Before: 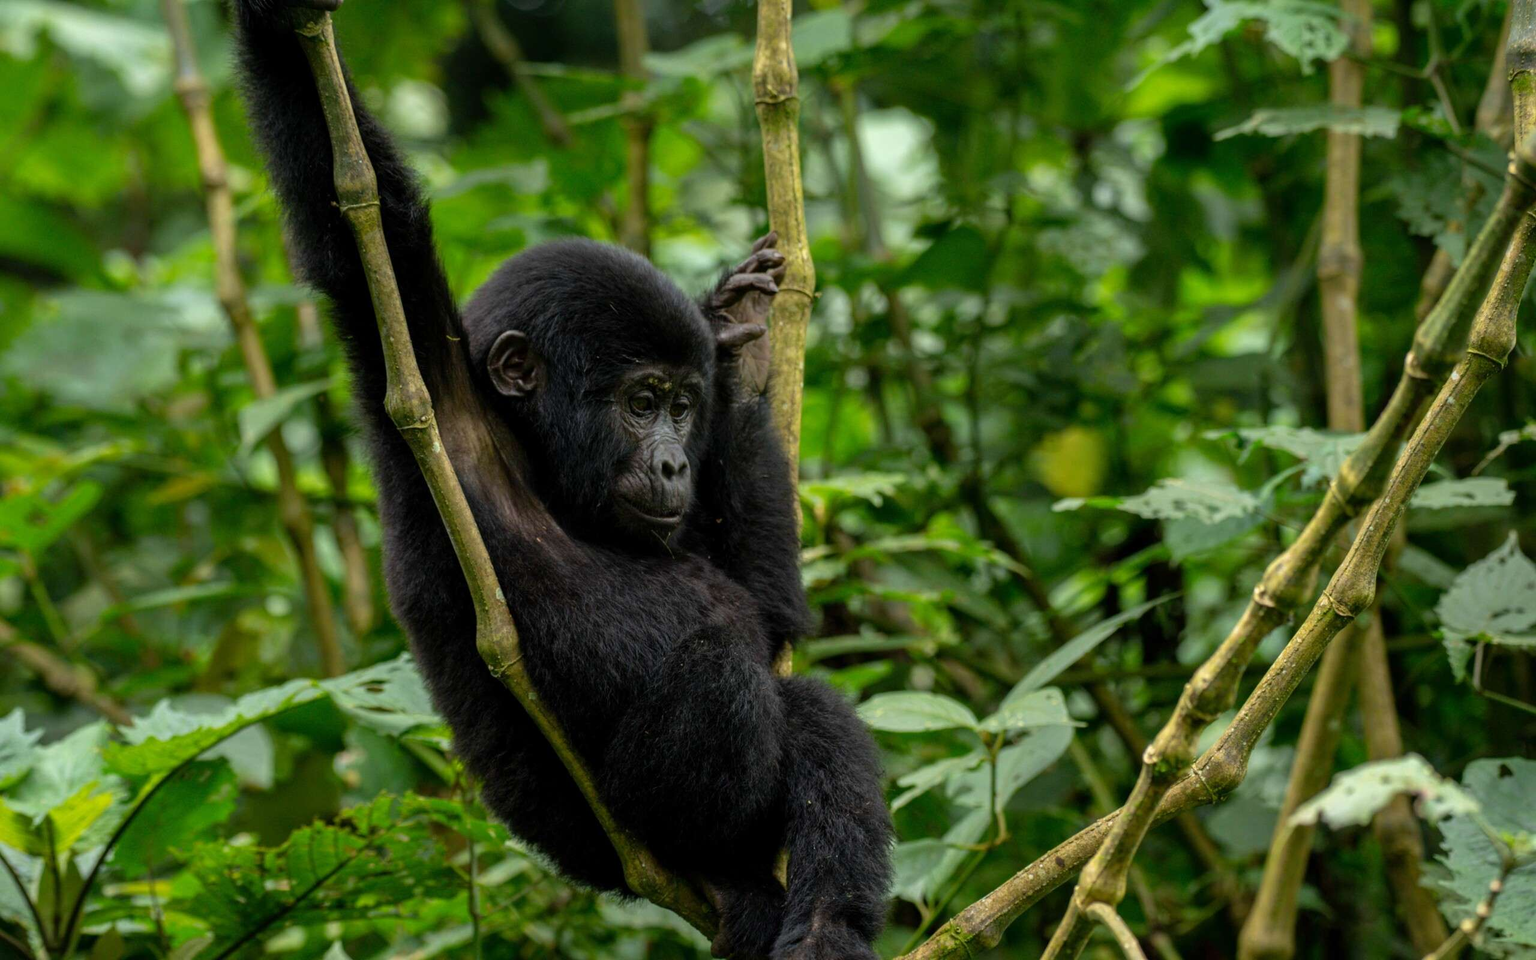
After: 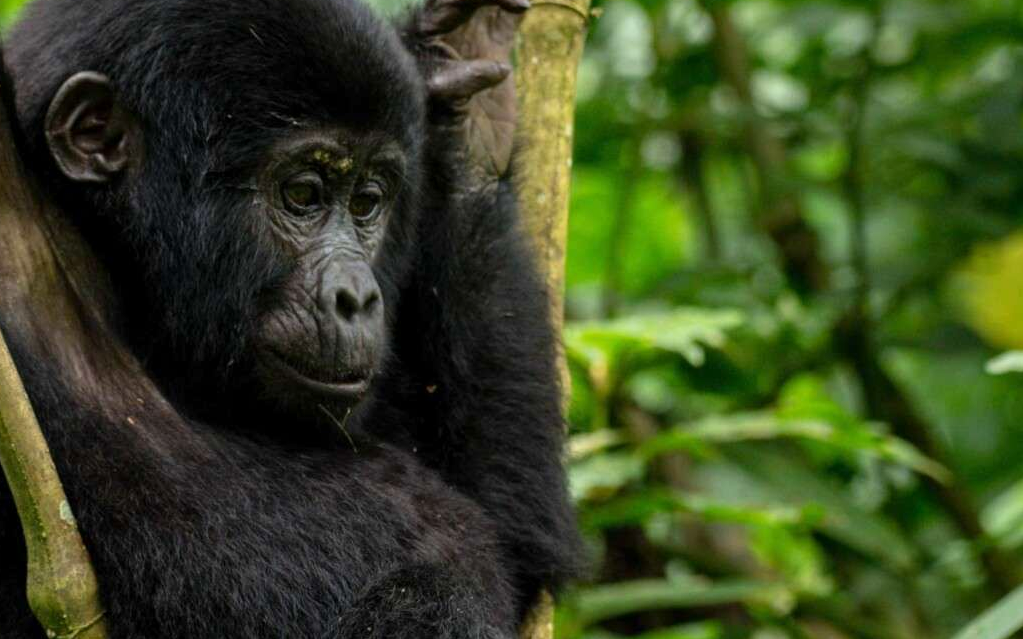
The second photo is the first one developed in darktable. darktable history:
crop: left 30%, top 30%, right 30%, bottom 30%
base curve: curves: ch0 [(0, 0) (0.666, 0.806) (1, 1)]
